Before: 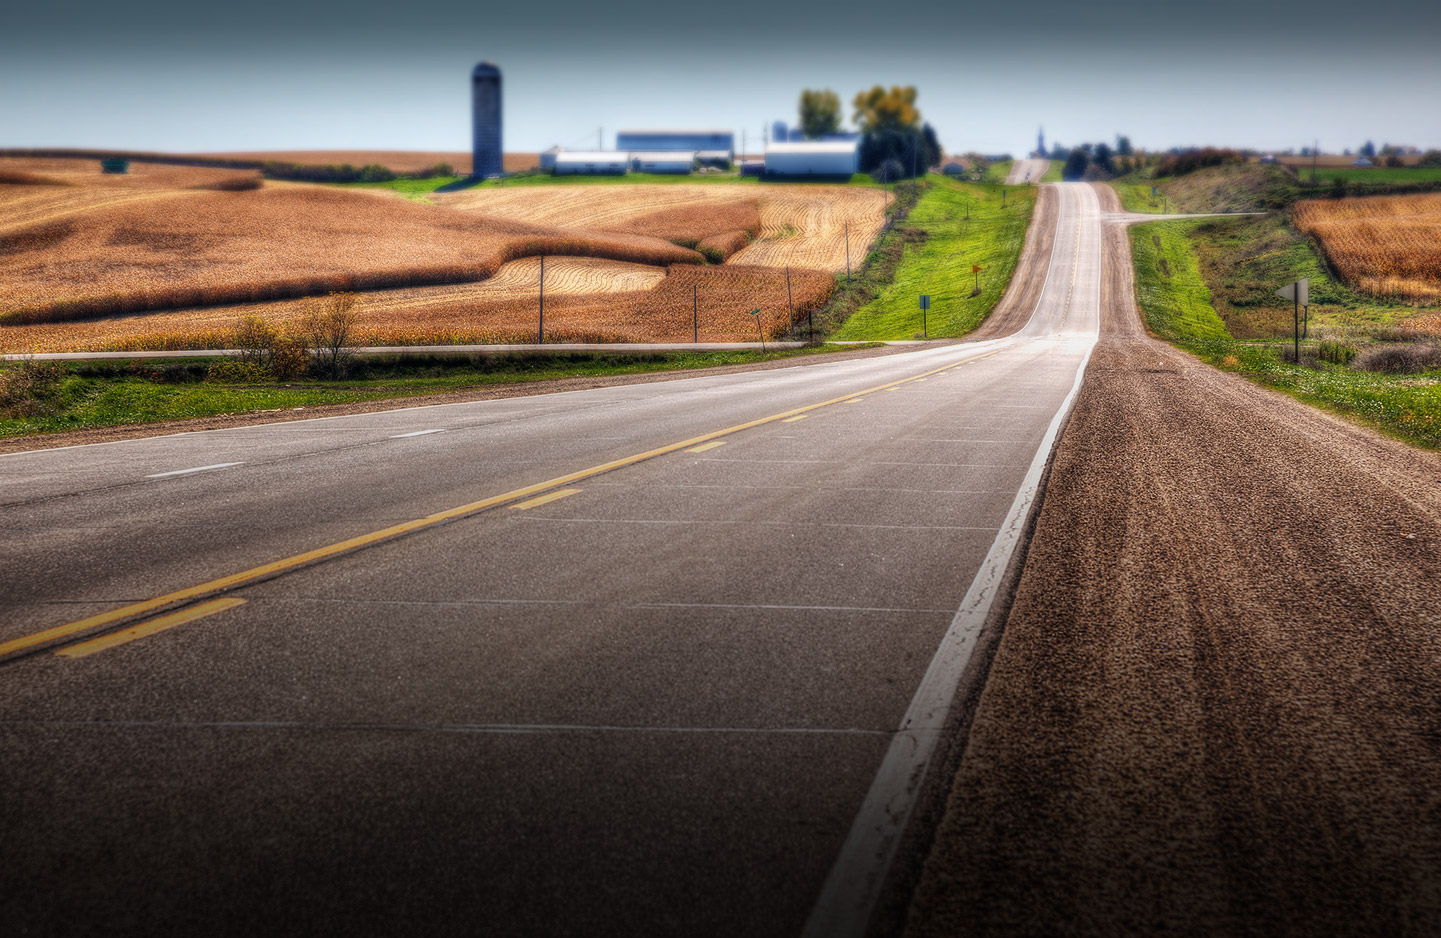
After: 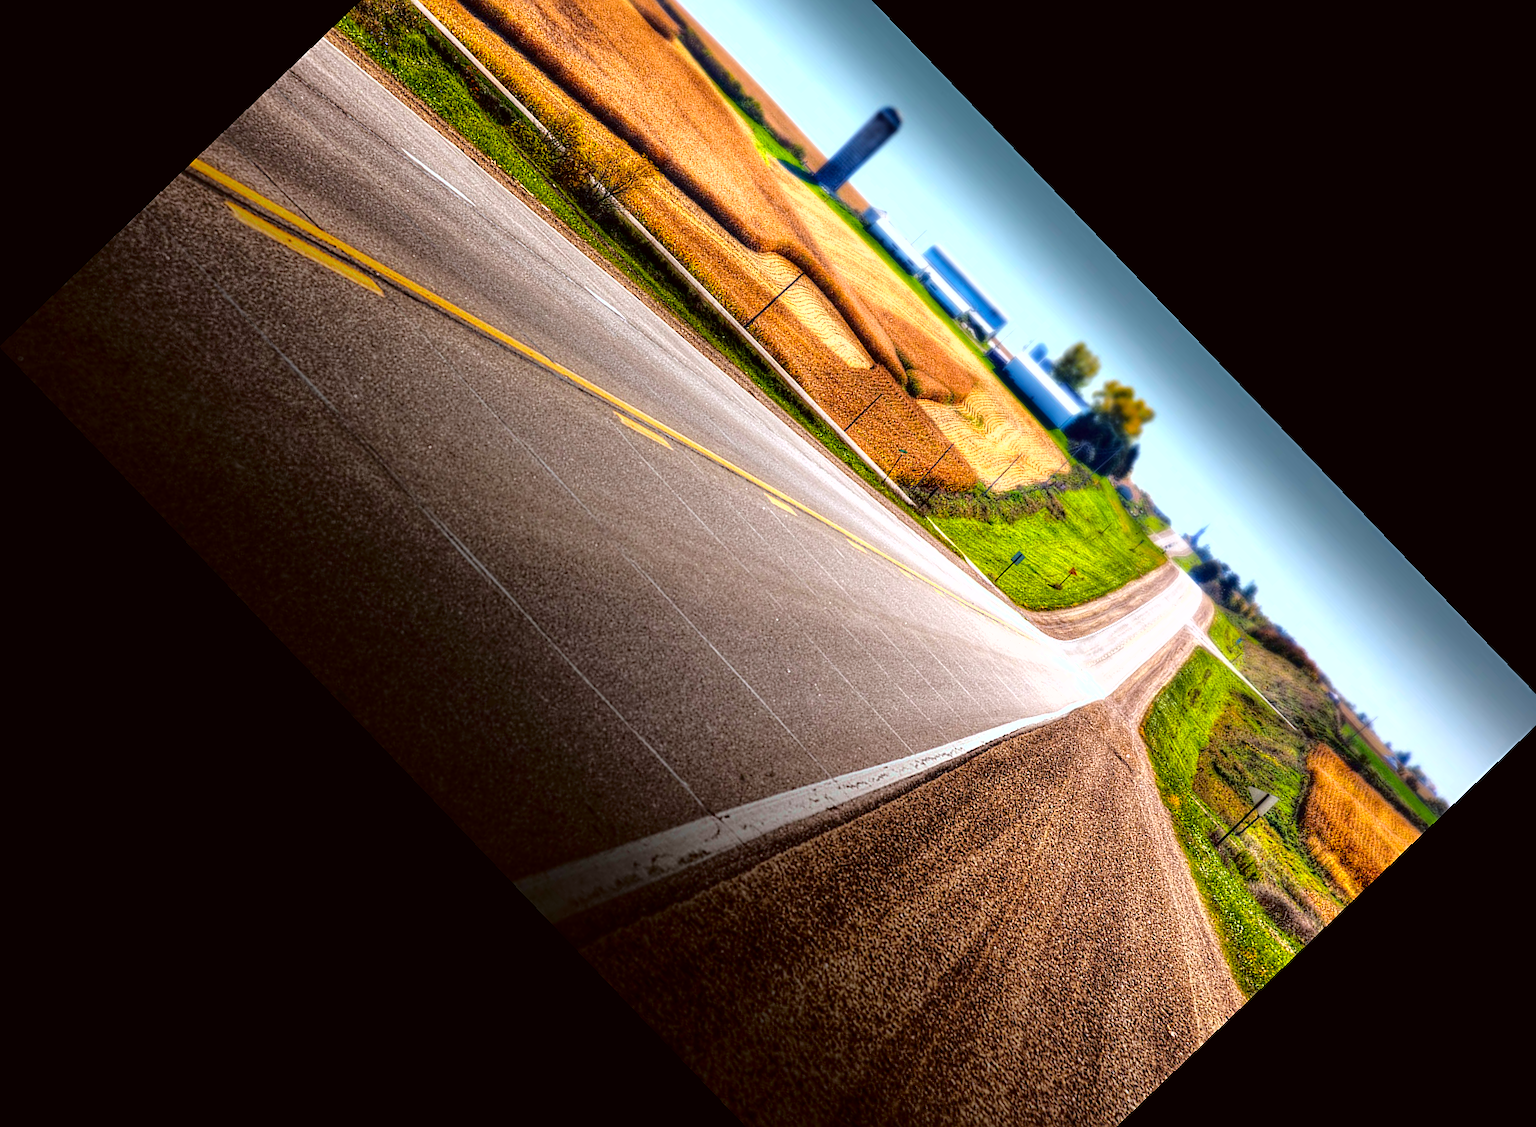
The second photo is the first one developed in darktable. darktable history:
shadows and highlights: shadows 20.55, highlights -20.99, soften with gaussian
fill light: exposure -2 EV, width 8.6
exposure: black level correction 0, exposure 0.7 EV, compensate exposure bias true, compensate highlight preservation false
sharpen: on, module defaults
color correction: highlights a* -3.28, highlights b* -6.24, shadows a* 3.1, shadows b* 5.19
crop and rotate: angle -46.26°, top 16.234%, right 0.912%, bottom 11.704%
color balance: mode lift, gamma, gain (sRGB)
color balance rgb: linear chroma grading › global chroma 15%, perceptual saturation grading › global saturation 30%
